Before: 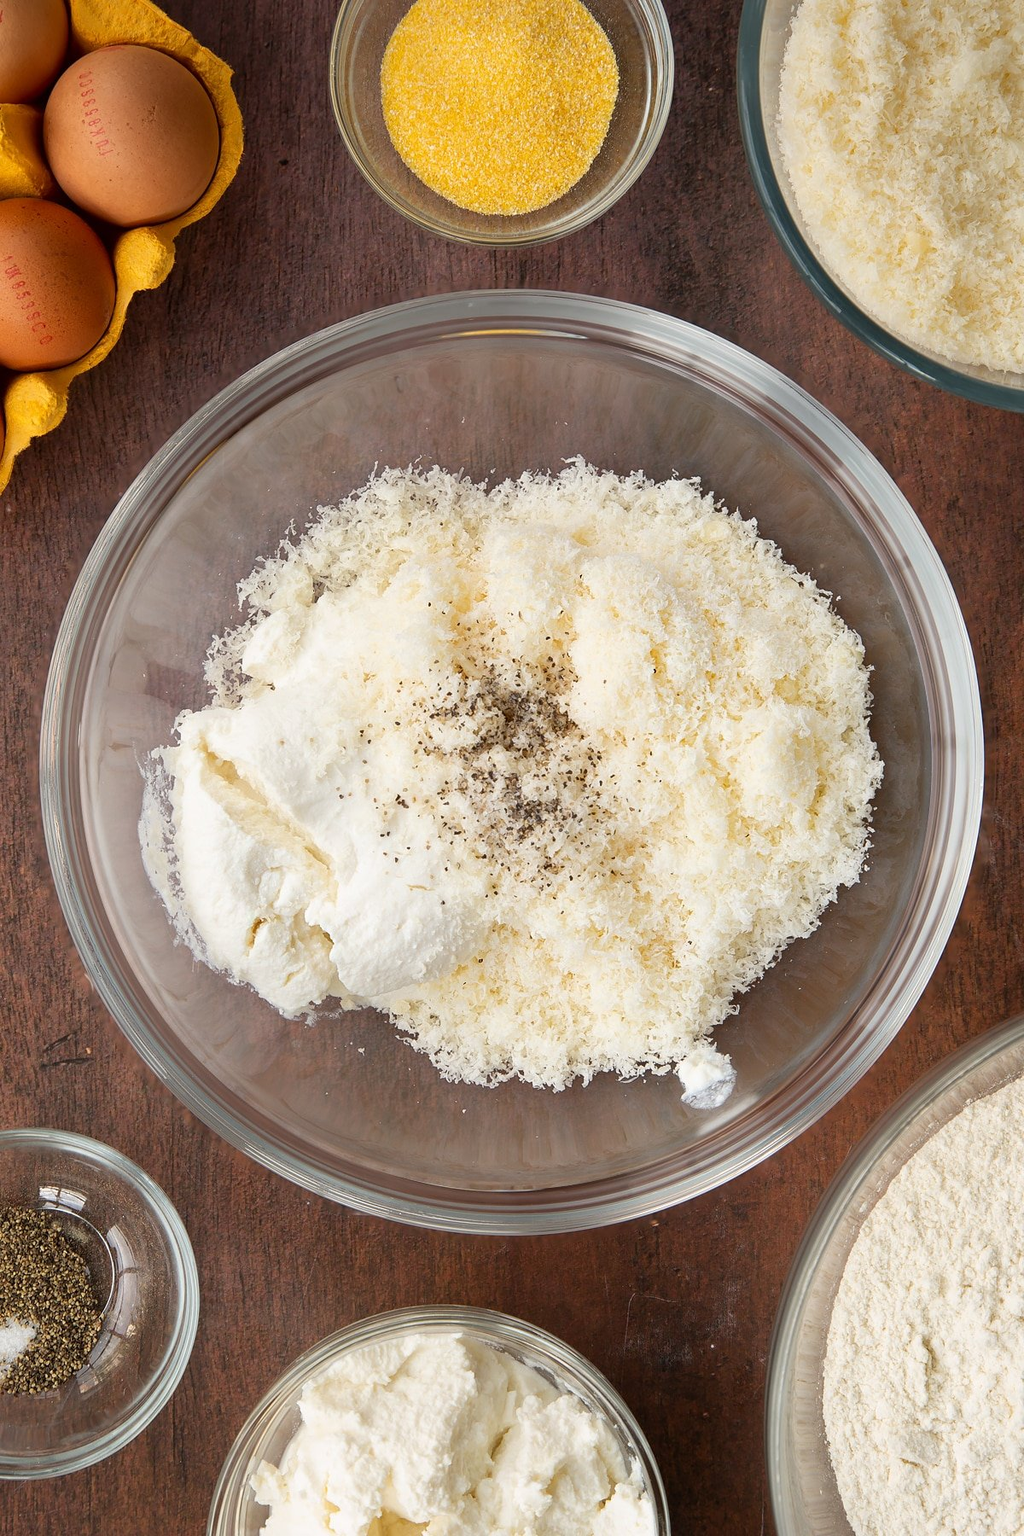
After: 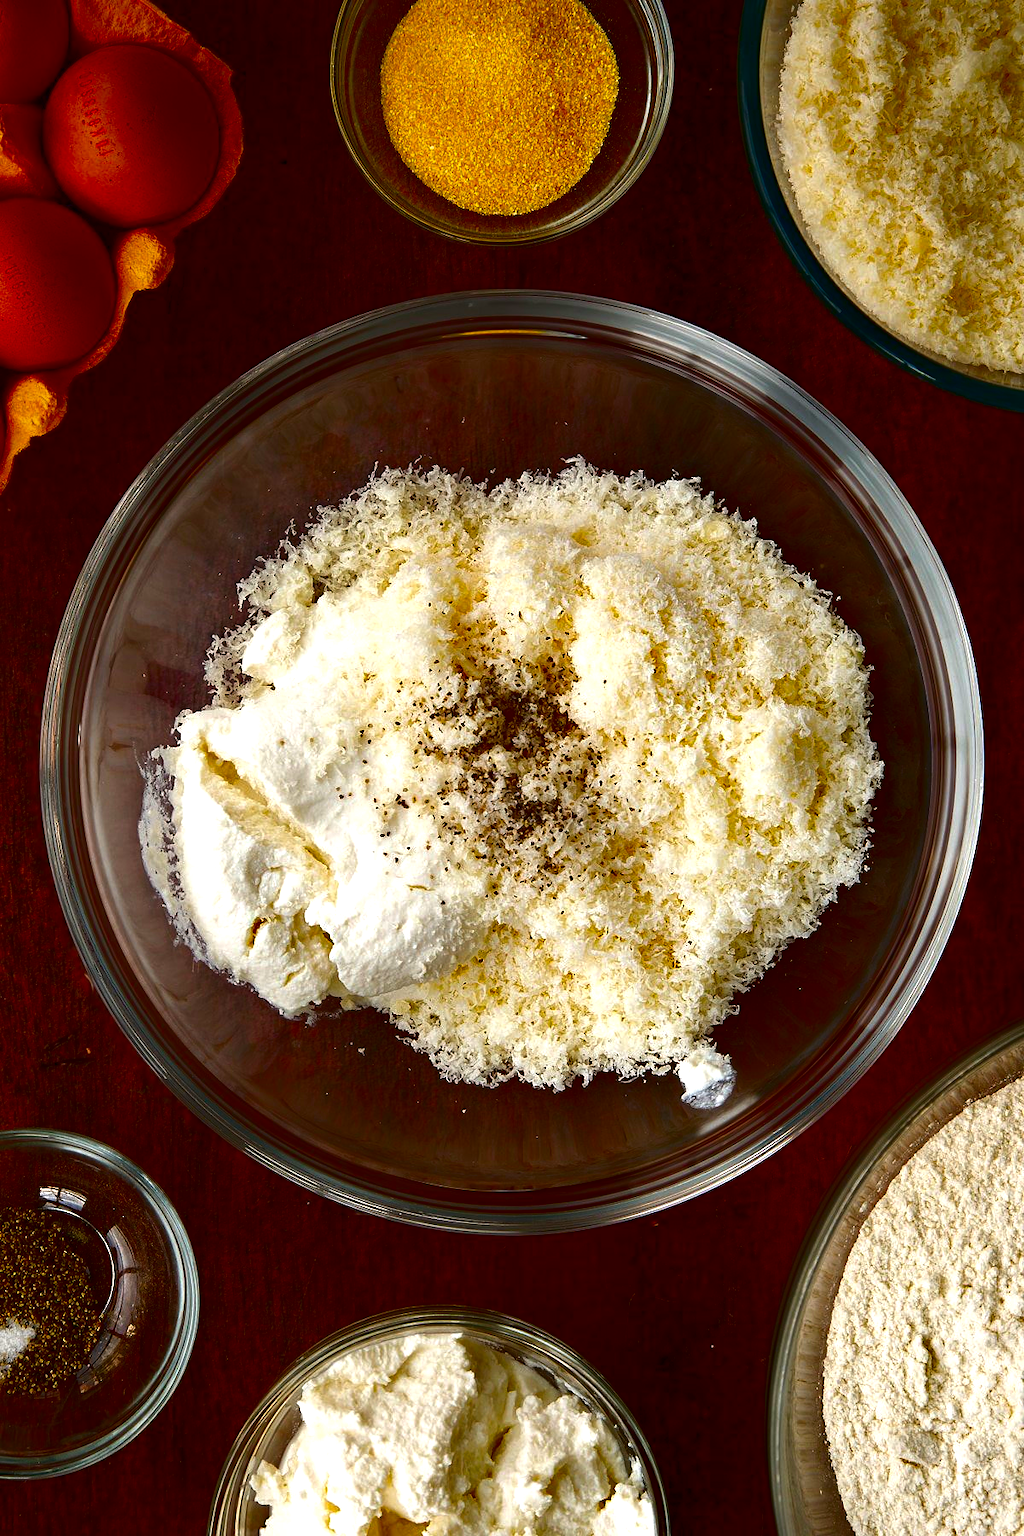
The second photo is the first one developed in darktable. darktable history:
exposure: exposure 0.266 EV, compensate exposure bias true, compensate highlight preservation false
contrast brightness saturation: brightness -0.994, saturation 0.981
